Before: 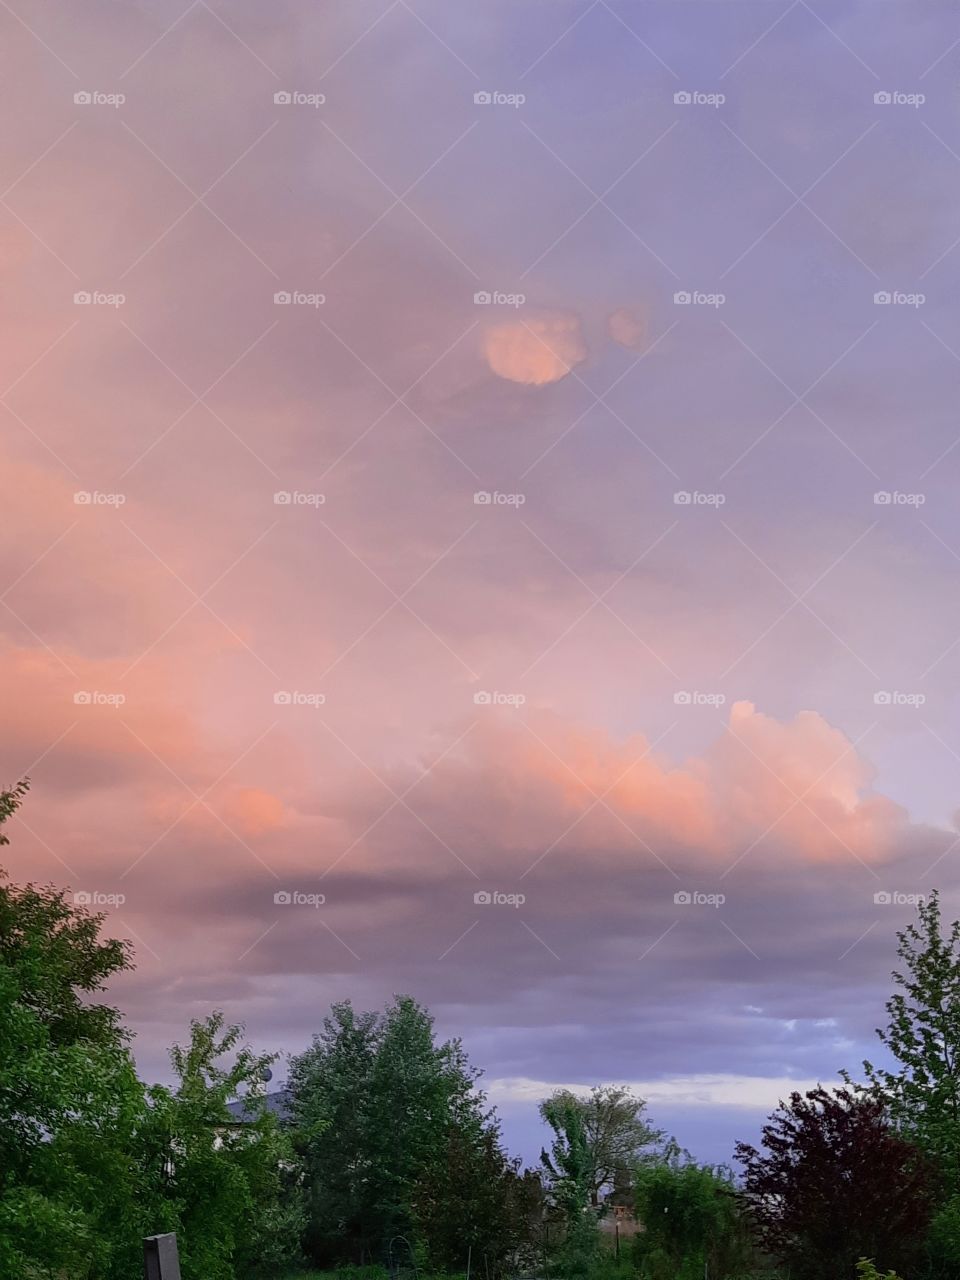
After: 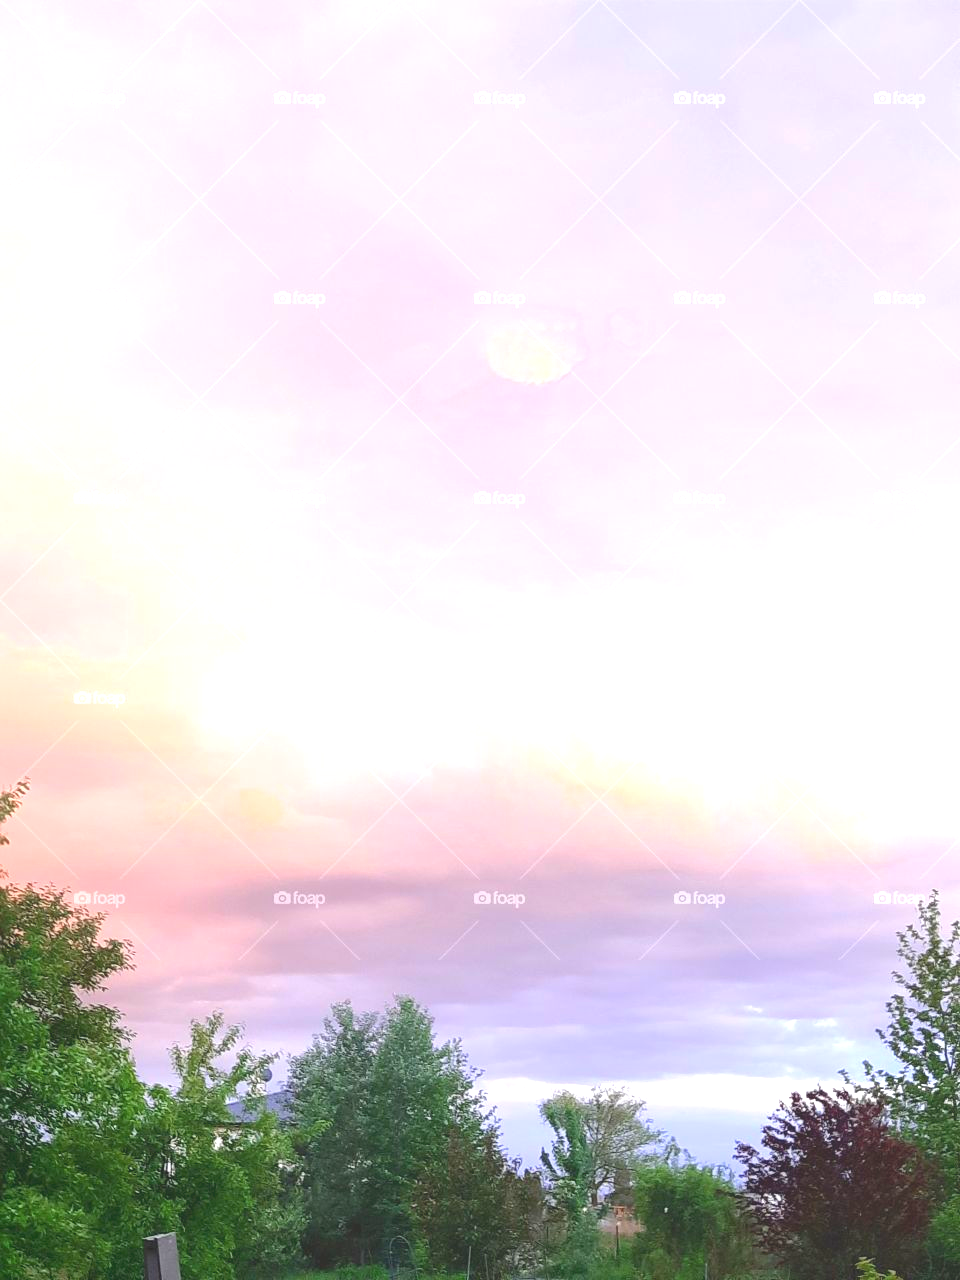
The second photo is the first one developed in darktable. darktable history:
rotate and perspective: crop left 0, crop top 0
levels: levels [0, 0.476, 0.951]
local contrast: detail 70%
exposure: black level correction 0, exposure 1.45 EV, compensate exposure bias true, compensate highlight preservation false
